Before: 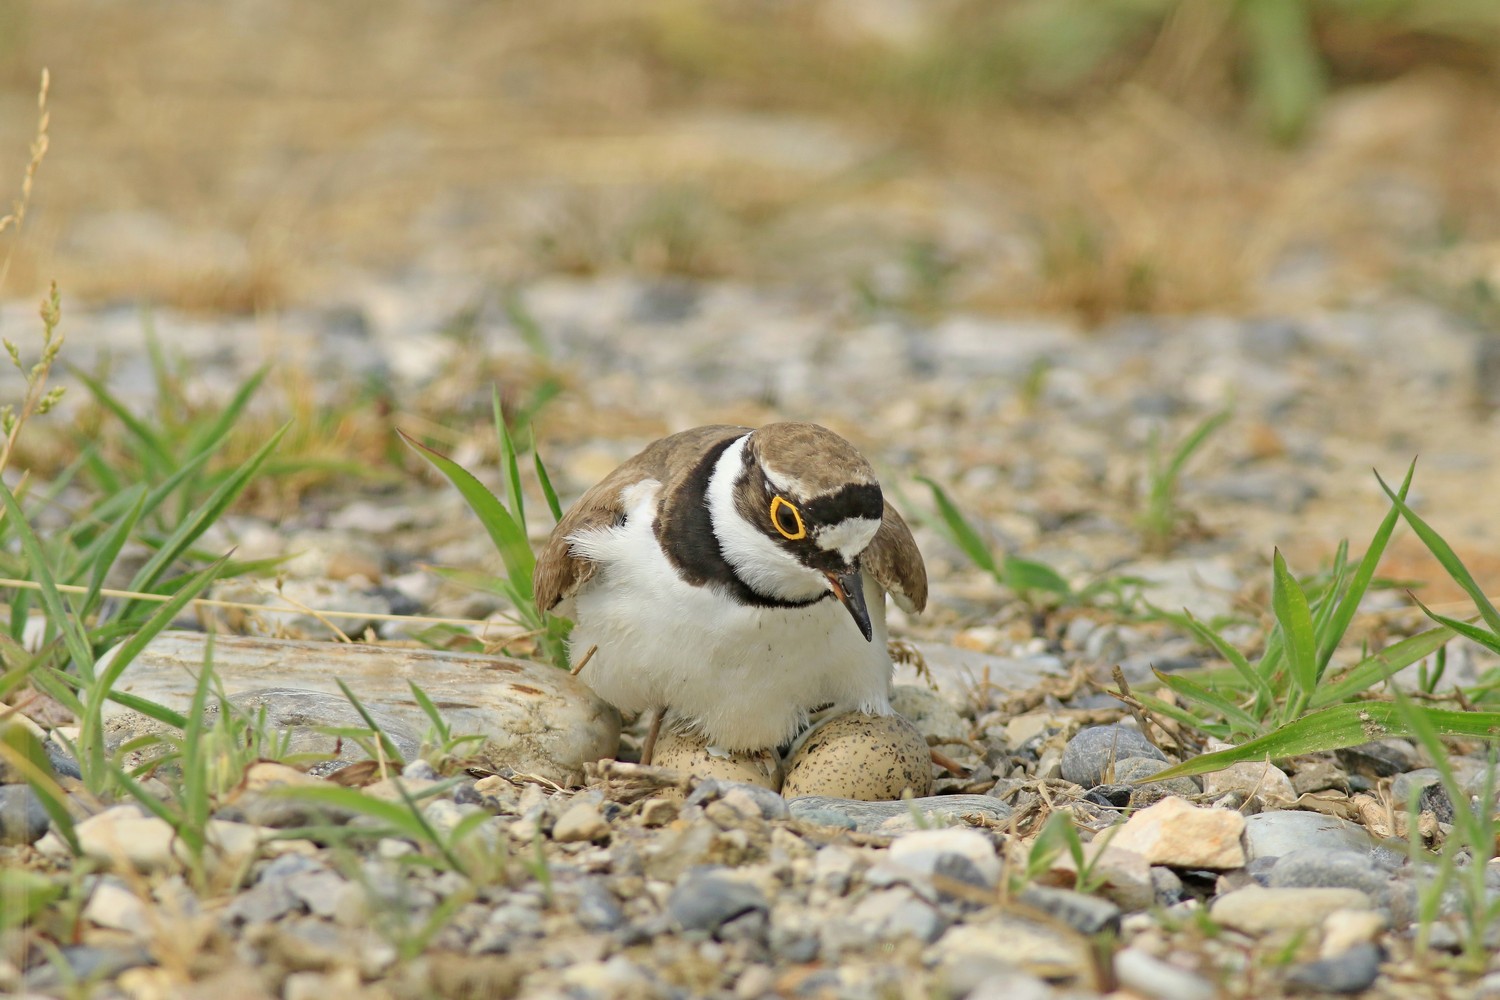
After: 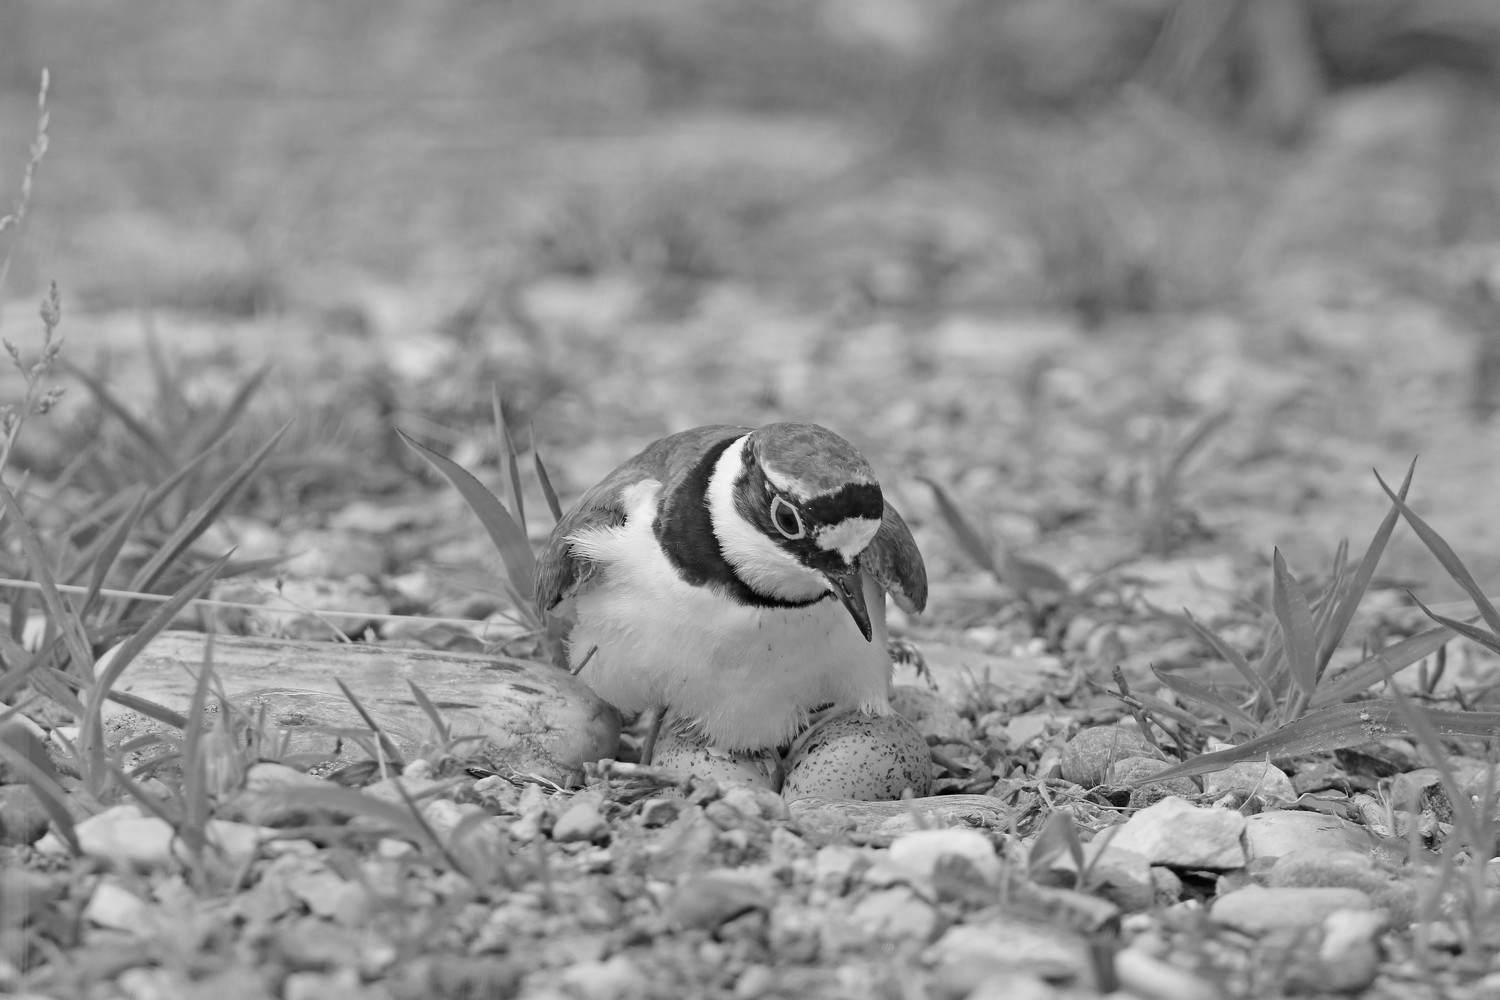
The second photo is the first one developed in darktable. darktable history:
color calibration: output gray [0.21, 0.42, 0.37, 0], illuminant as shot in camera, x 0.358, y 0.373, temperature 4628.91 K
